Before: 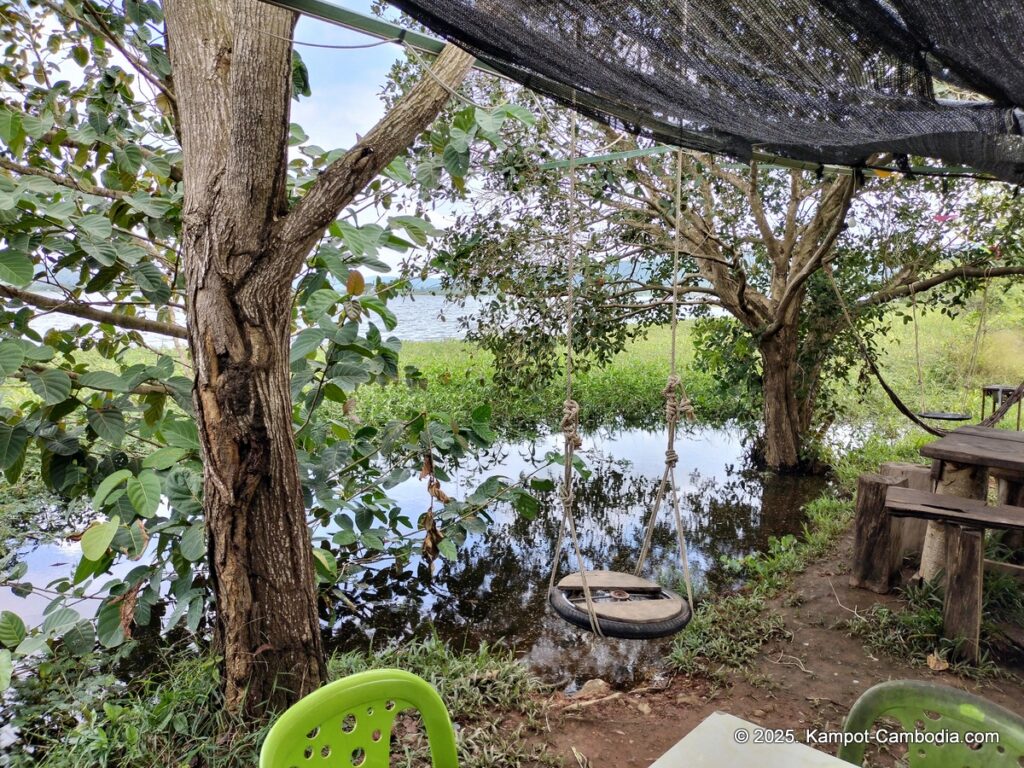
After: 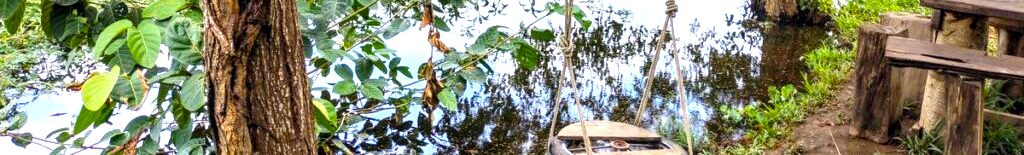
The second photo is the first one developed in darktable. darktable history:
color balance rgb: perceptual saturation grading › global saturation 30.966%, global vibrance 30.134%
exposure: black level correction 0.001, exposure 0.956 EV, compensate highlight preservation false
local contrast: on, module defaults
crop and rotate: top 58.7%, bottom 21.023%
